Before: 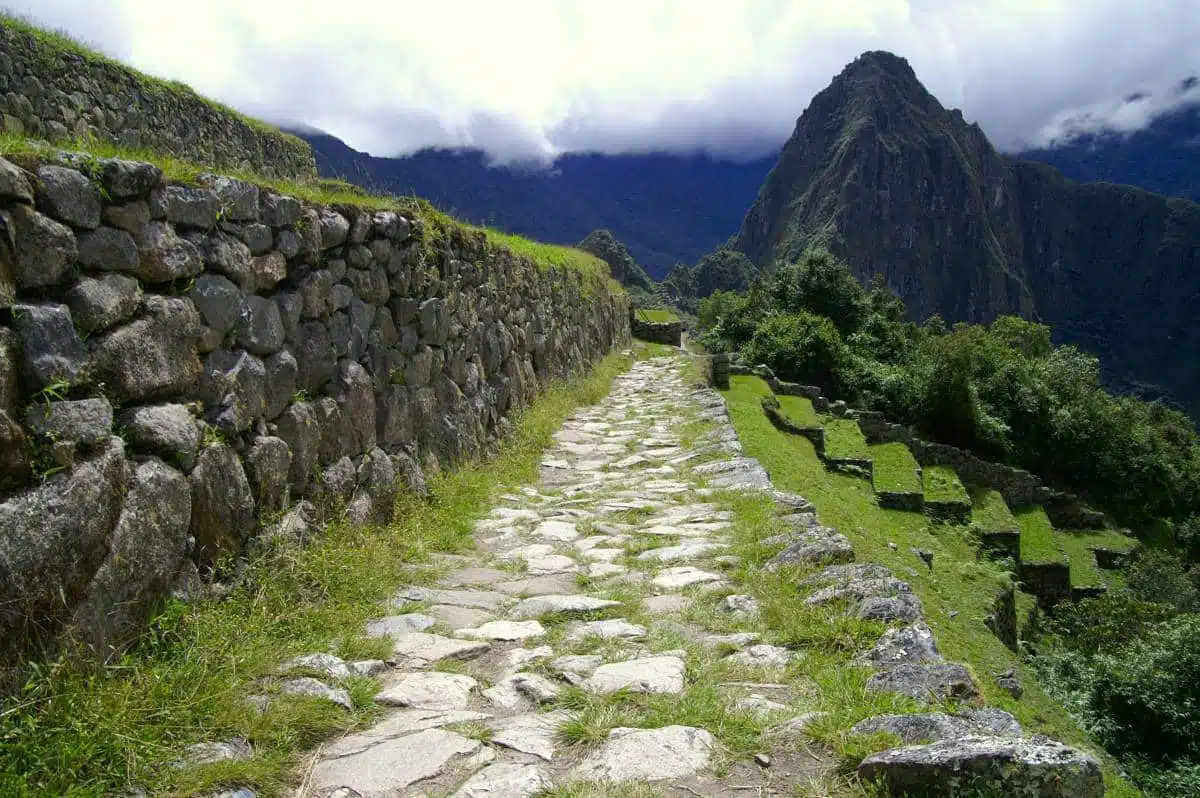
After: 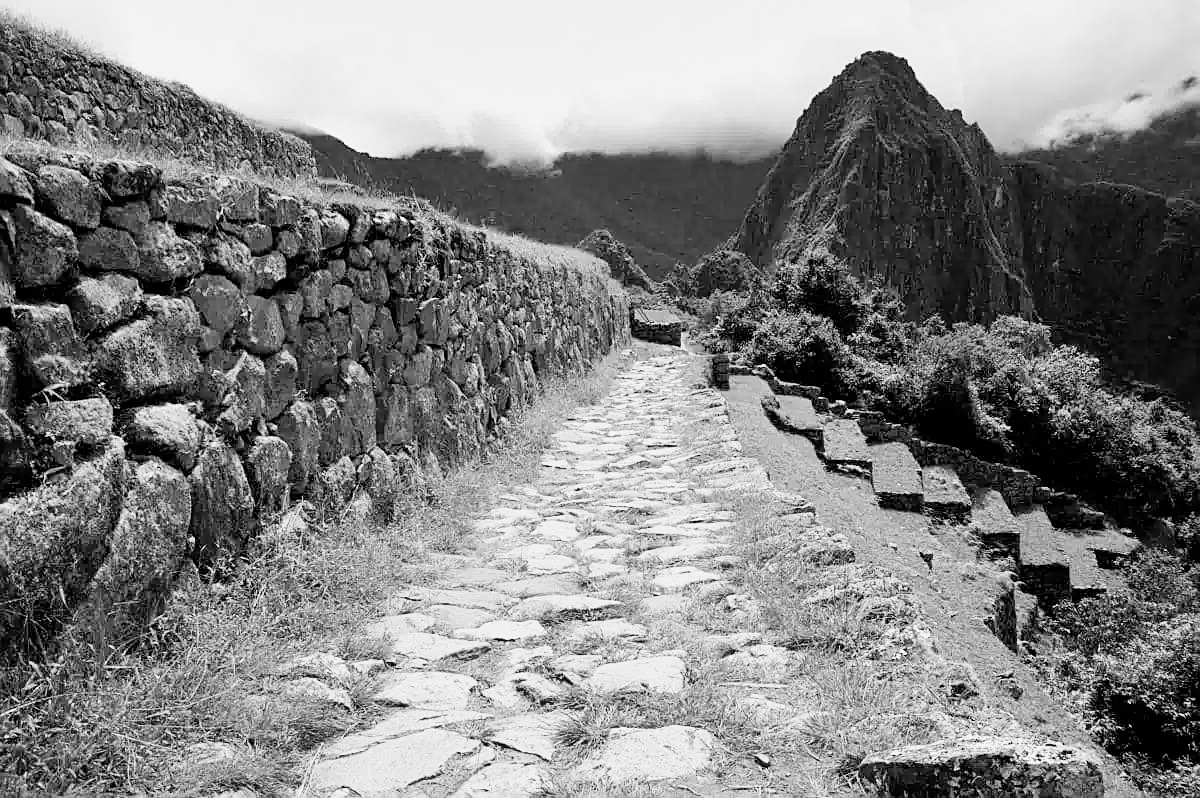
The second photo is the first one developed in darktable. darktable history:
shadows and highlights: shadows 43.71, white point adjustment -1.46, soften with gaussian
white balance: red 1.138, green 0.996, blue 0.812
filmic rgb: black relative exposure -5 EV, hardness 2.88, contrast 1.2, highlights saturation mix -30%
velvia: strength 15%
sharpen: on, module defaults
exposure: exposure 1.15 EV, compensate highlight preservation false
monochrome: on, module defaults
